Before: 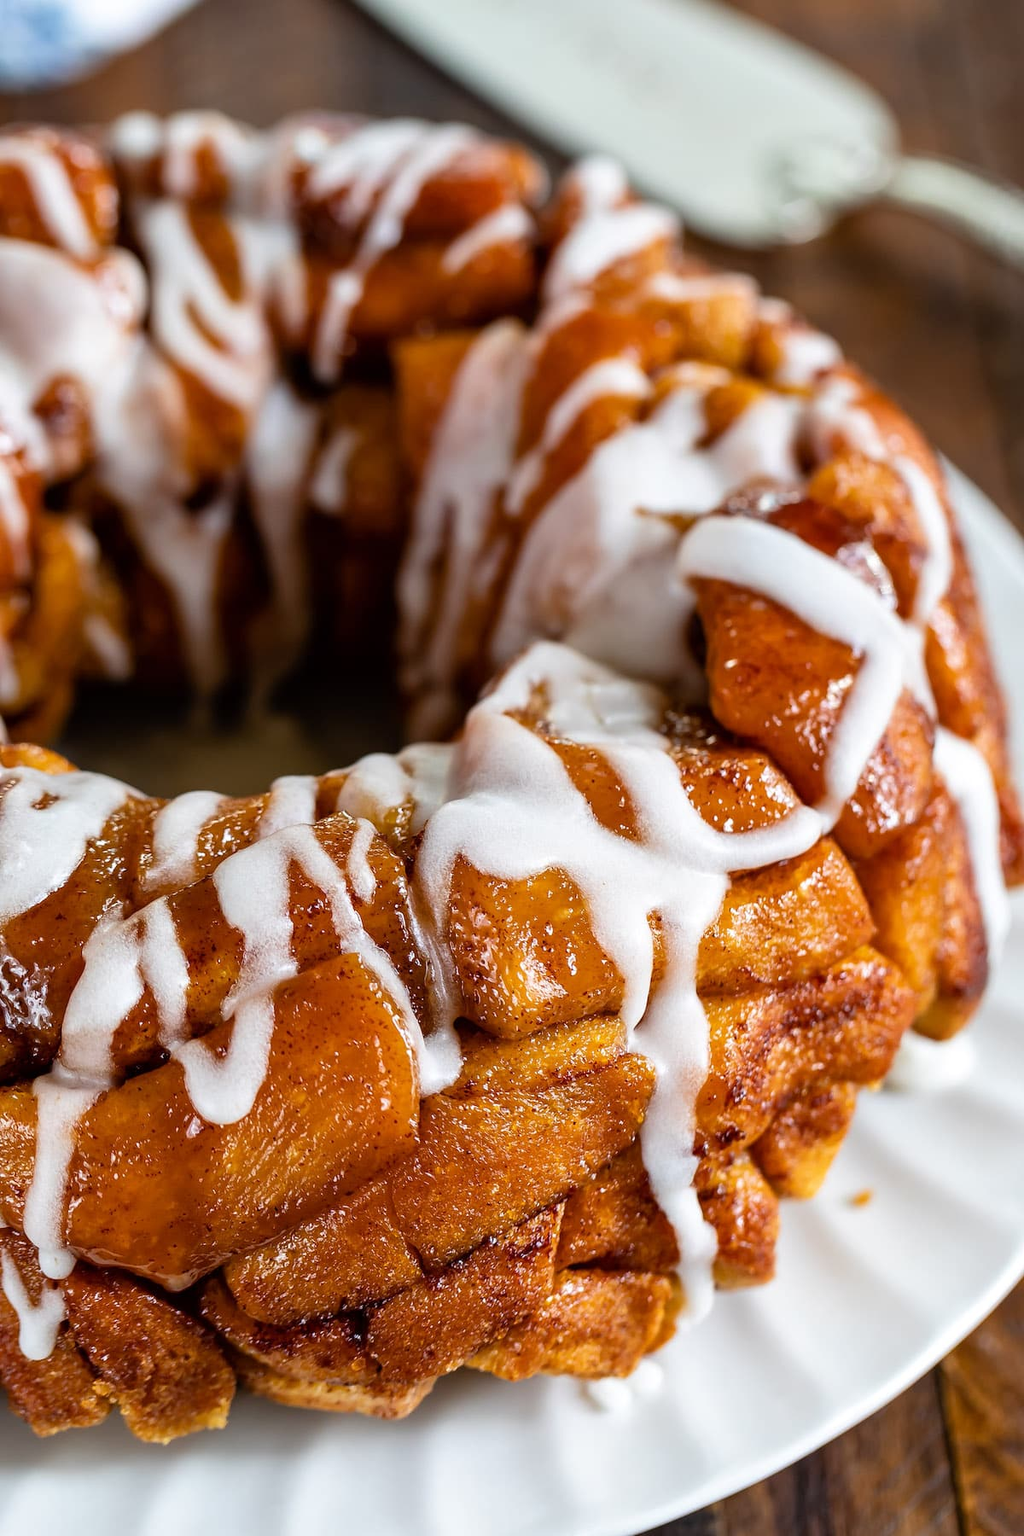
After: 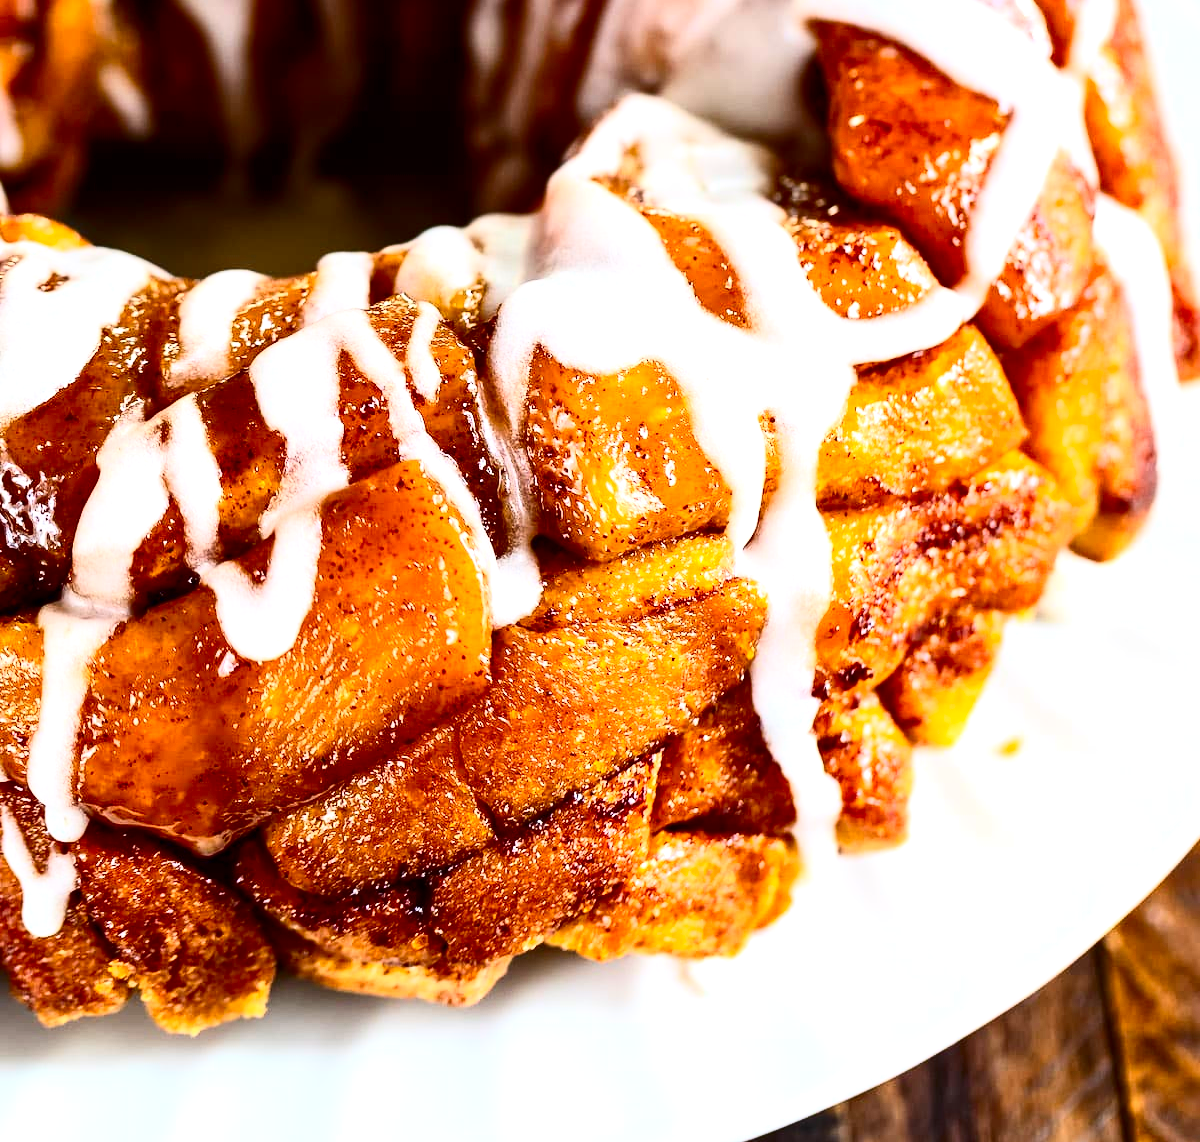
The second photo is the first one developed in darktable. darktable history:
crop and rotate: top 36.534%
contrast brightness saturation: contrast 0.402, brightness 0.054, saturation 0.248
exposure: black level correction 0.001, exposure 0.673 EV, compensate highlight preservation false
